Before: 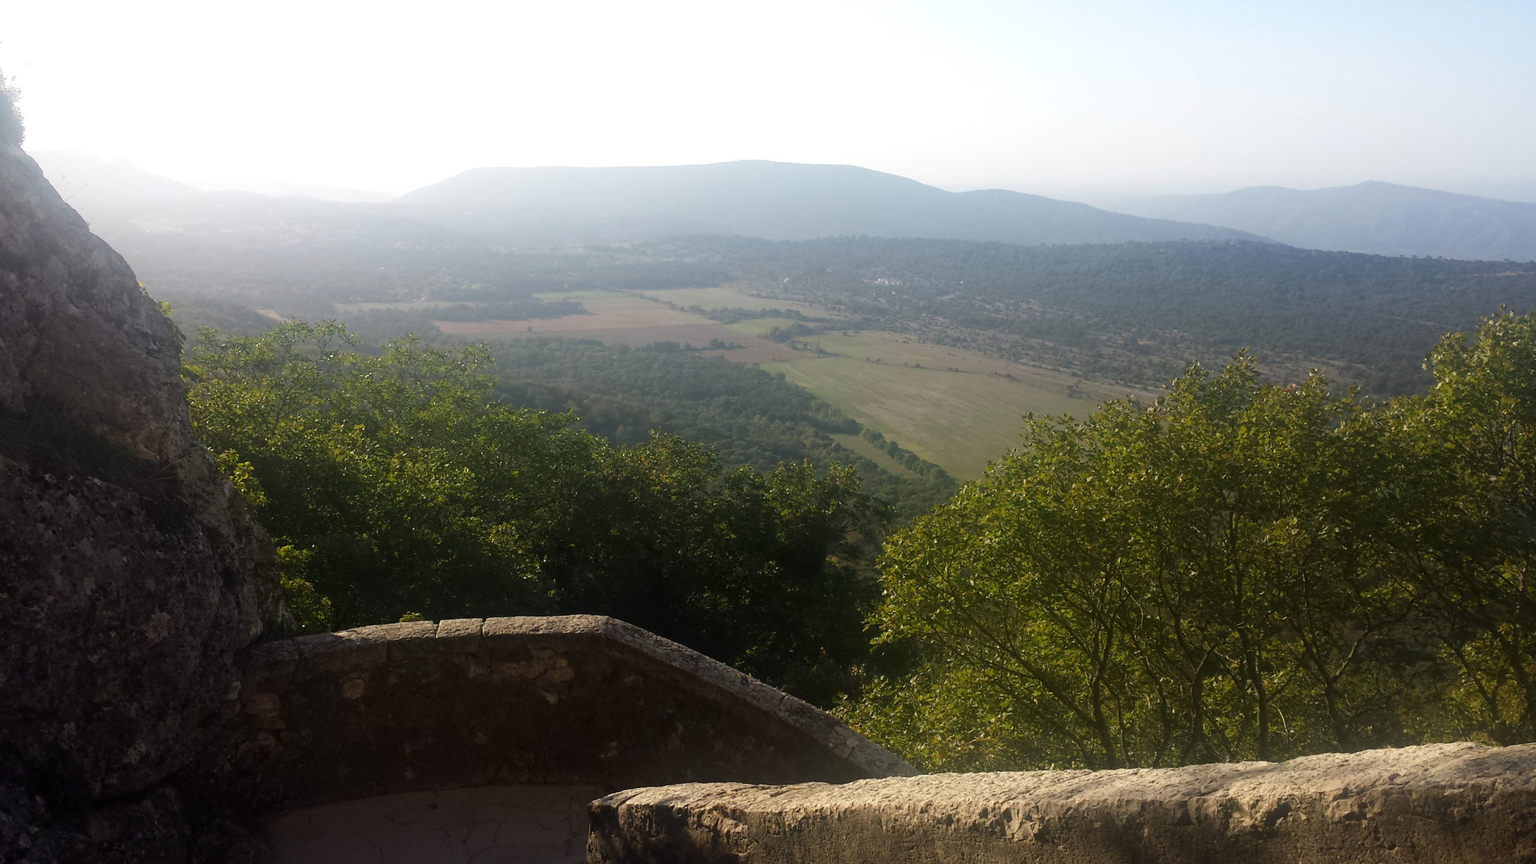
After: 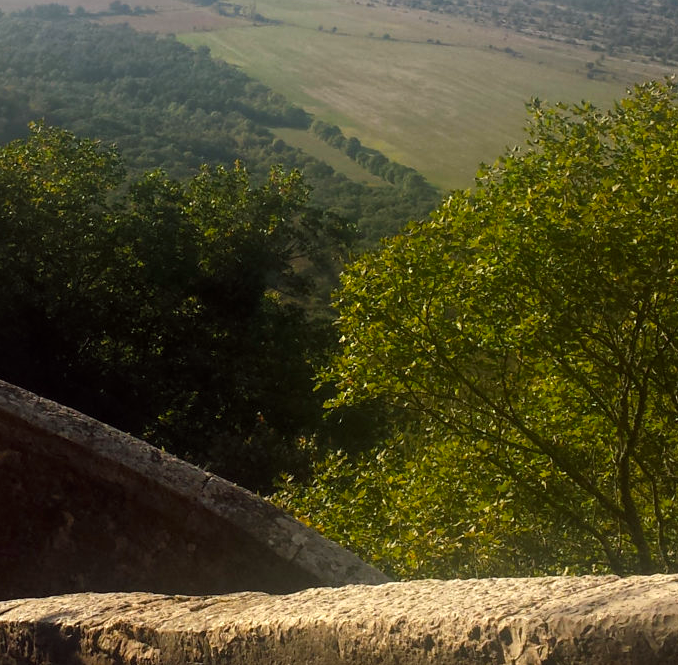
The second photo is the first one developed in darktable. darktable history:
crop: left 40.878%, top 39.176%, right 25.993%, bottom 3.081%
color balance: lift [1, 1.001, 0.999, 1.001], gamma [1, 1.004, 1.007, 0.993], gain [1, 0.991, 0.987, 1.013], contrast 7.5%, contrast fulcrum 10%, output saturation 115%
local contrast: highlights 100%, shadows 100%, detail 120%, midtone range 0.2
